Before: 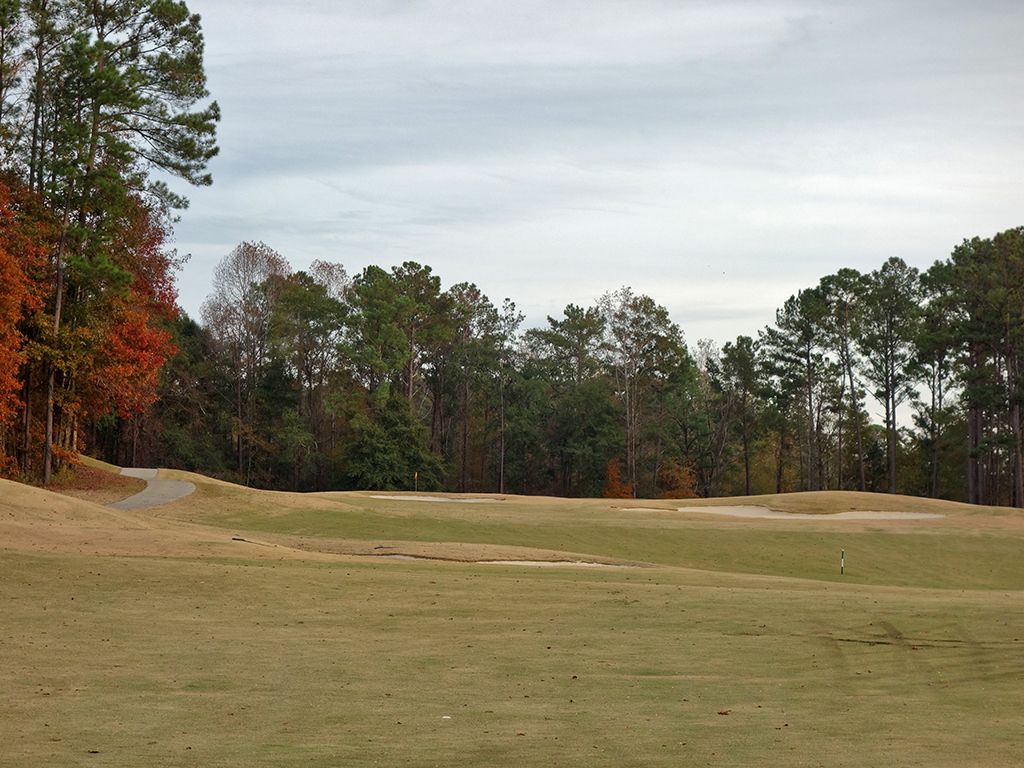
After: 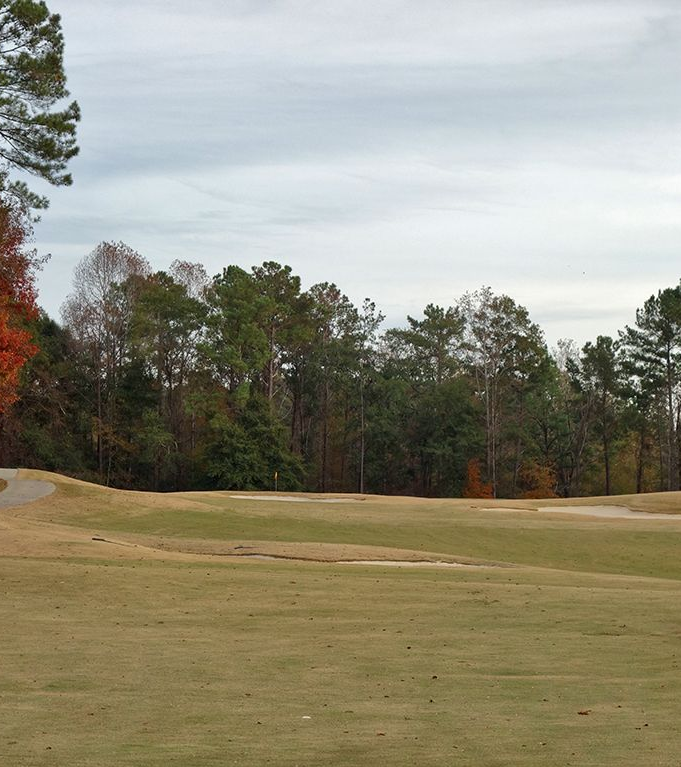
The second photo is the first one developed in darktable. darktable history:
crop and rotate: left 13.743%, right 19.698%
